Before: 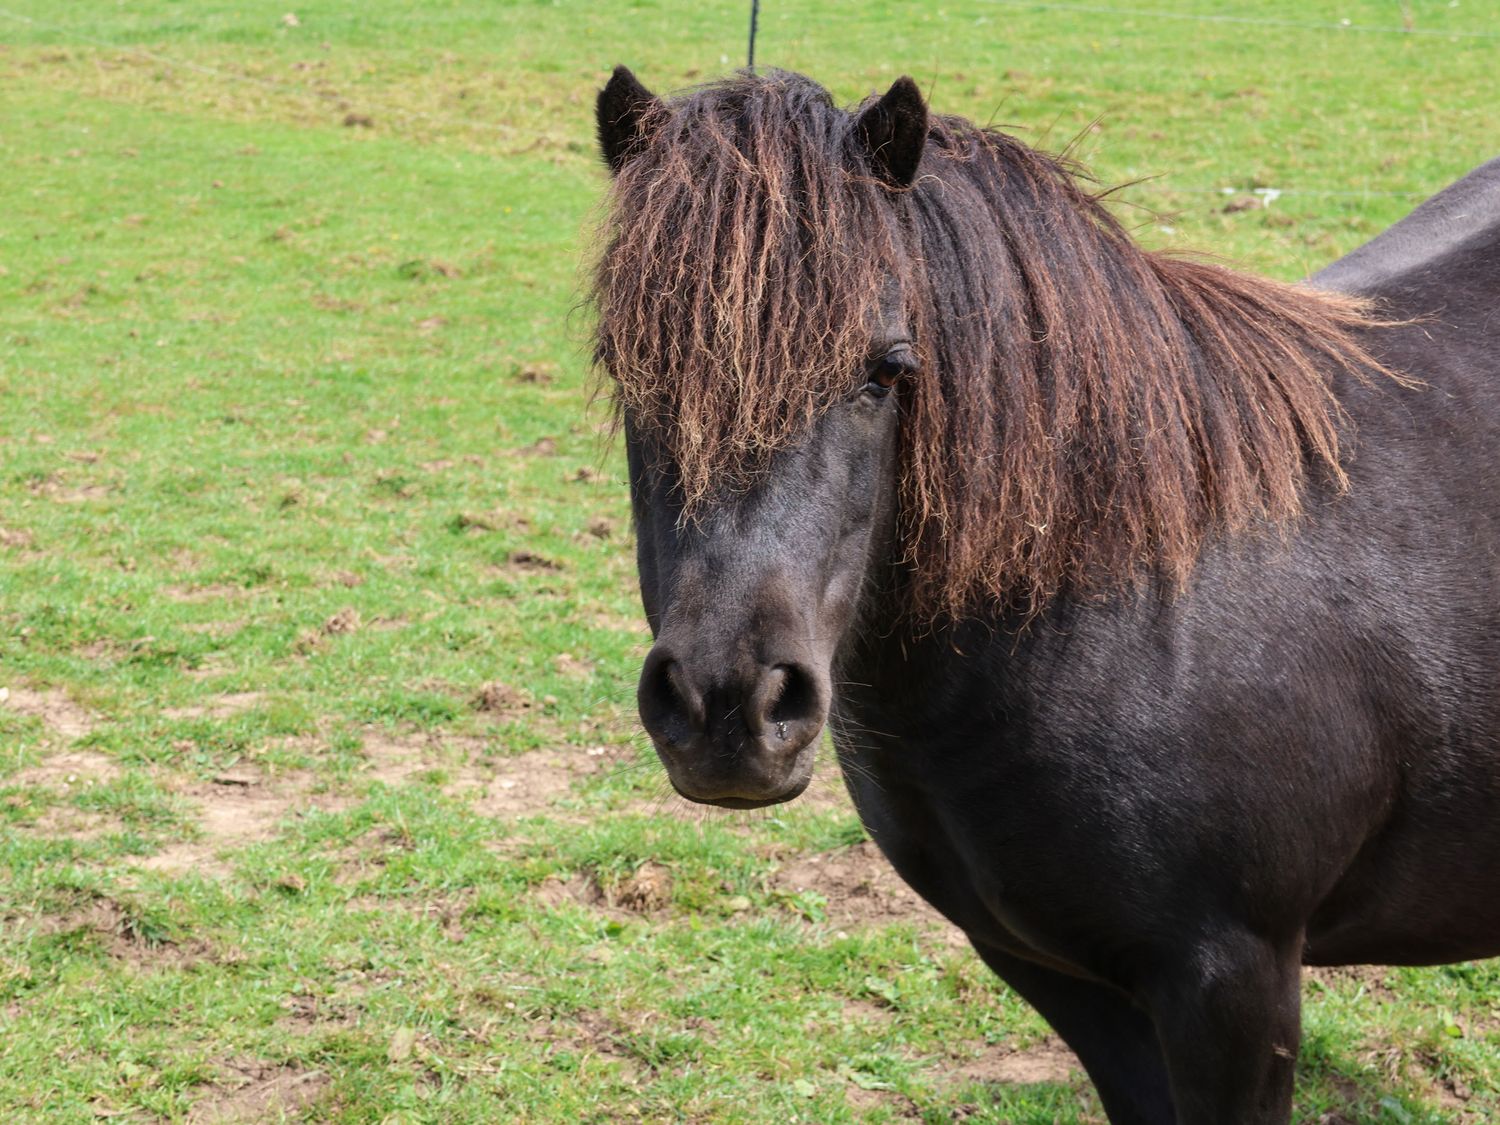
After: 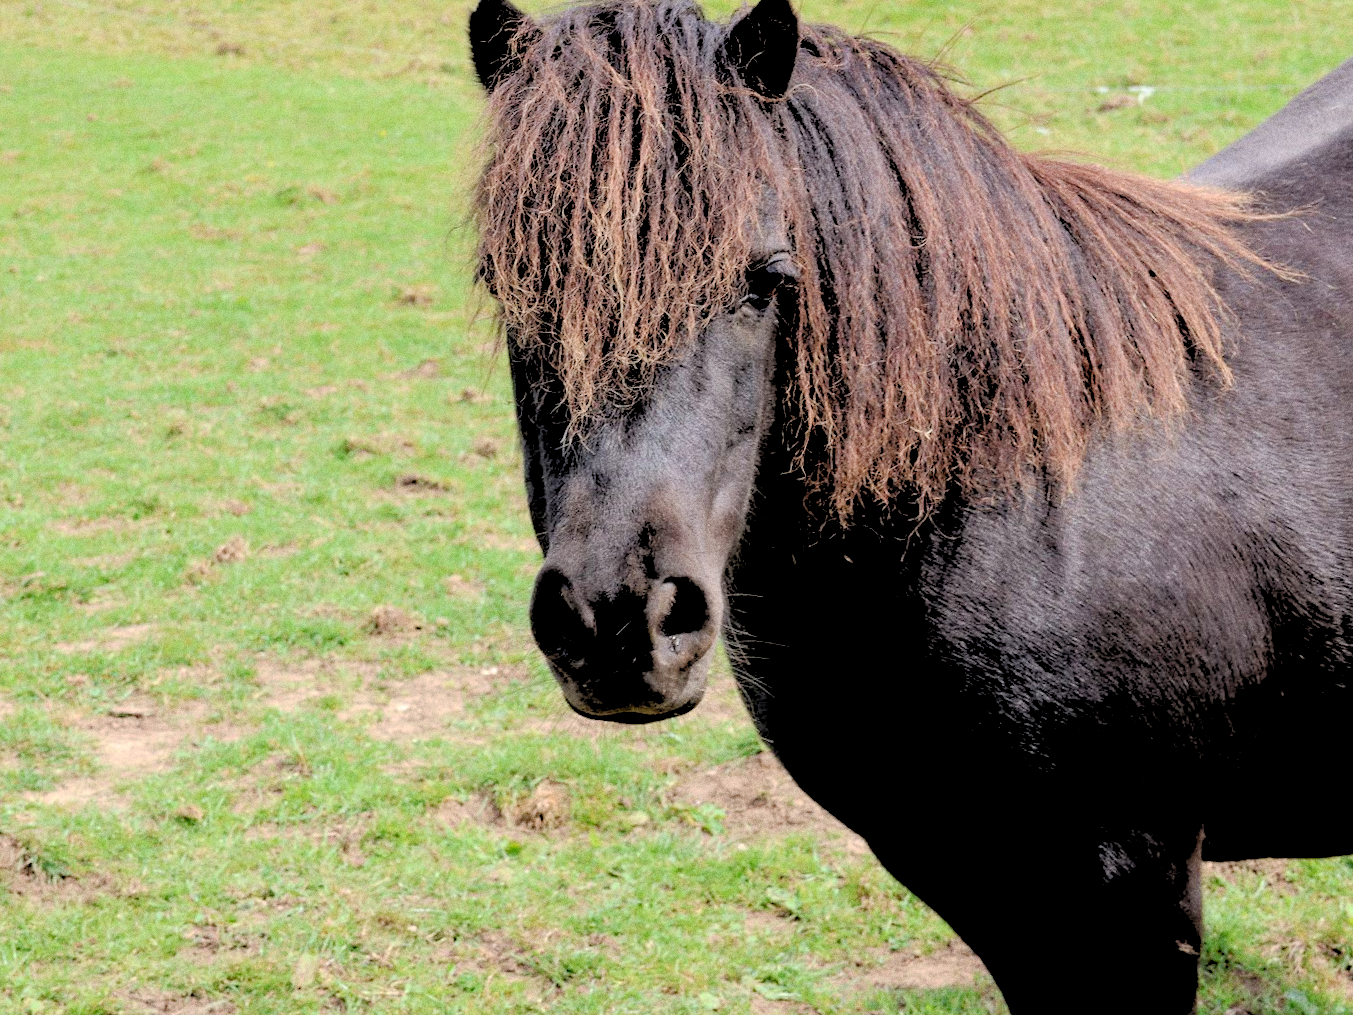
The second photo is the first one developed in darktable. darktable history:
rgb levels: levels [[0.027, 0.429, 0.996], [0, 0.5, 1], [0, 0.5, 1]]
grain: coarseness 8.68 ISO, strength 31.94%
tone curve: curves: ch0 [(0, 0) (0.003, 0.018) (0.011, 0.019) (0.025, 0.02) (0.044, 0.024) (0.069, 0.034) (0.1, 0.049) (0.136, 0.082) (0.177, 0.136) (0.224, 0.196) (0.277, 0.263) (0.335, 0.329) (0.399, 0.401) (0.468, 0.473) (0.543, 0.546) (0.623, 0.625) (0.709, 0.698) (0.801, 0.779) (0.898, 0.867) (1, 1)], preserve colors none
crop and rotate: angle 1.96°, left 5.673%, top 5.673%
